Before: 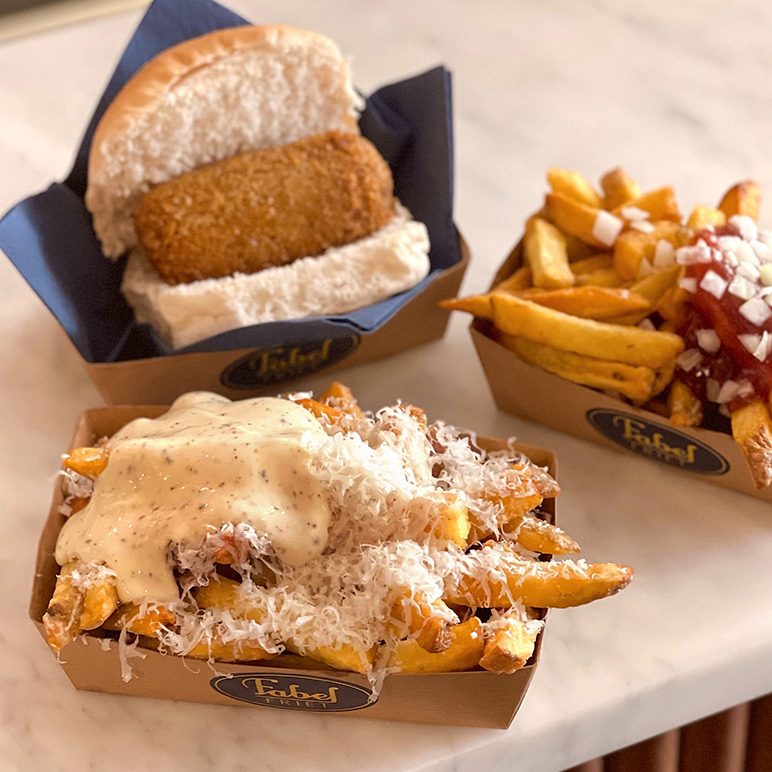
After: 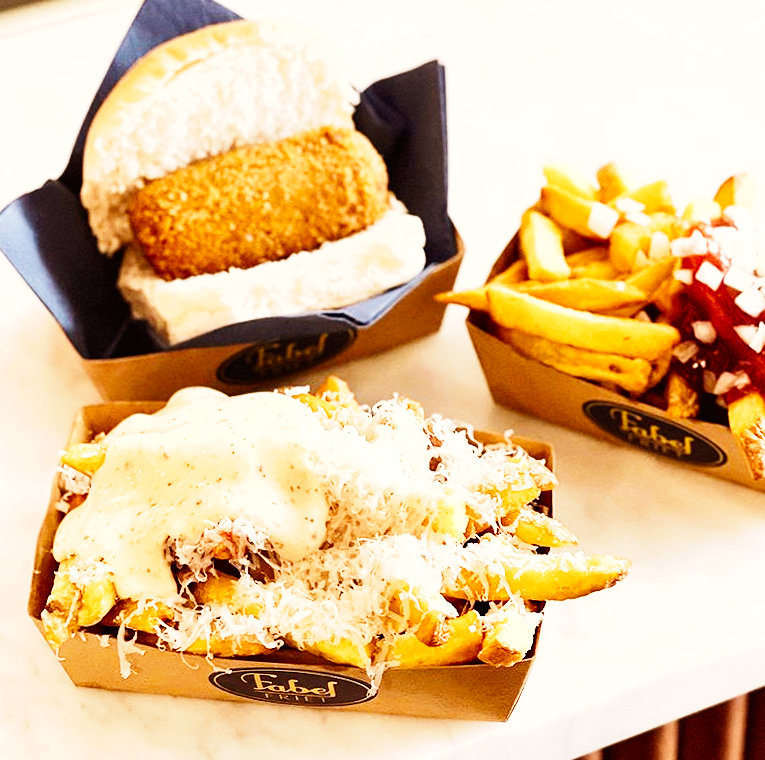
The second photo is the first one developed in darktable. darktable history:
shadows and highlights: shadows 29.61, highlights -30.47, low approximation 0.01, soften with gaussian
base curve: curves: ch0 [(0, 0) (0, 0.001) (0.001, 0.001) (0.004, 0.002) (0.007, 0.004) (0.015, 0.013) (0.033, 0.045) (0.052, 0.096) (0.075, 0.17) (0.099, 0.241) (0.163, 0.42) (0.219, 0.55) (0.259, 0.616) (0.327, 0.722) (0.365, 0.765) (0.522, 0.873) (0.547, 0.881) (0.689, 0.919) (0.826, 0.952) (1, 1)], preserve colors none
tone equalizer: -8 EV -0.75 EV, -7 EV -0.7 EV, -6 EV -0.6 EV, -5 EV -0.4 EV, -3 EV 0.4 EV, -2 EV 0.6 EV, -1 EV 0.7 EV, +0 EV 0.75 EV, edges refinement/feathering 500, mask exposure compensation -1.57 EV, preserve details no
color balance rgb: global vibrance 10%
rotate and perspective: rotation -0.45°, automatic cropping original format, crop left 0.008, crop right 0.992, crop top 0.012, crop bottom 0.988
white balance: red 1.045, blue 0.932
